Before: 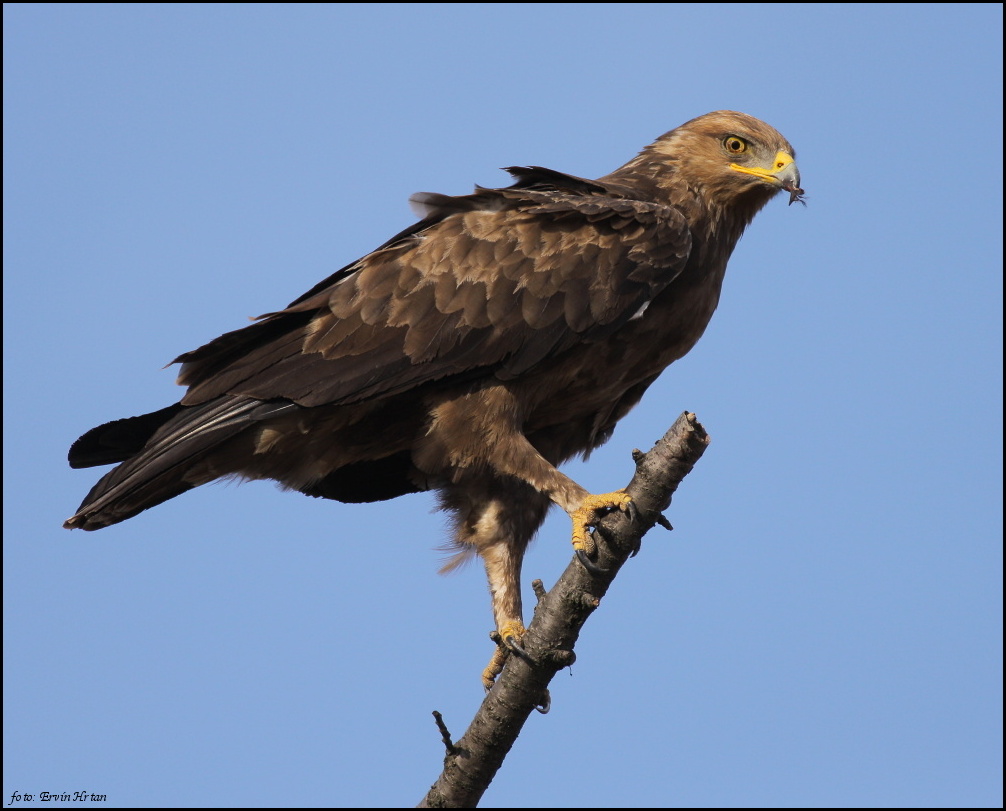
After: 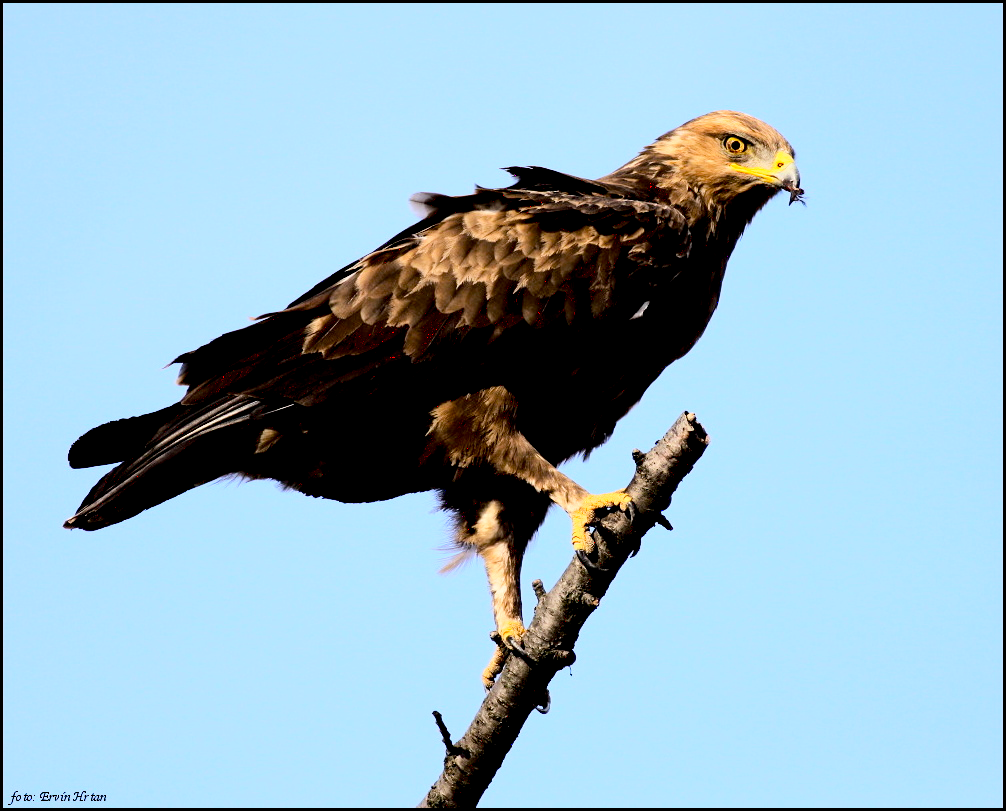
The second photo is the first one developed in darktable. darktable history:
base curve: curves: ch0 [(0, 0.003) (0.001, 0.002) (0.006, 0.004) (0.02, 0.022) (0.048, 0.086) (0.094, 0.234) (0.162, 0.431) (0.258, 0.629) (0.385, 0.8) (0.548, 0.918) (0.751, 0.988) (1, 1)]
exposure: black level correction 0.028, exposure -0.08 EV, compensate highlight preservation false
